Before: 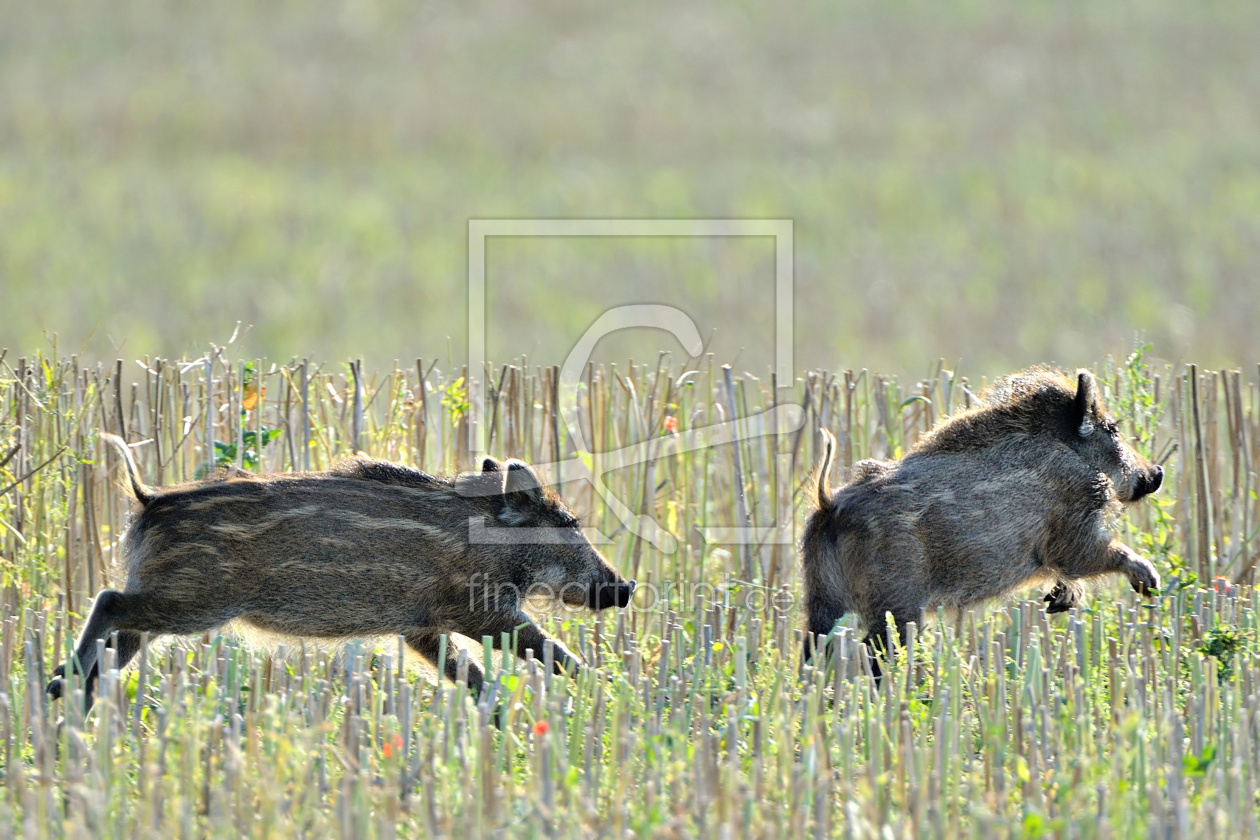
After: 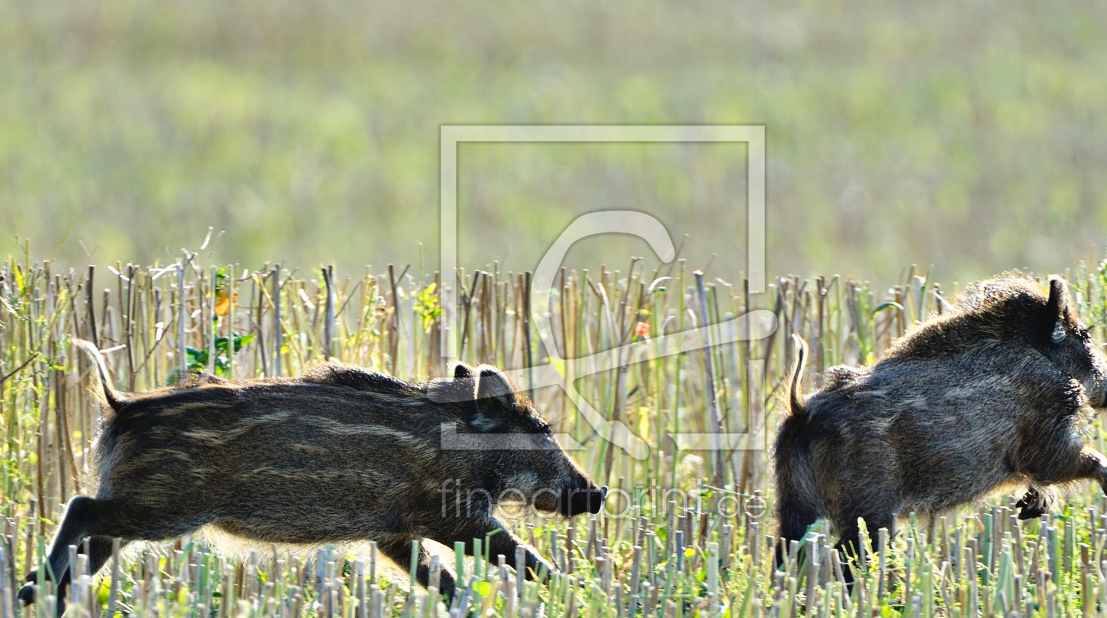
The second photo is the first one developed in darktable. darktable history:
contrast brightness saturation: contrast 0.066, brightness -0.132, saturation 0.064
crop and rotate: left 2.283%, top 11.275%, right 9.8%, bottom 15.146%
tone curve: curves: ch0 [(0, 0.036) (0.119, 0.115) (0.461, 0.479) (0.715, 0.767) (0.817, 0.865) (1, 0.998)]; ch1 [(0, 0) (0.377, 0.416) (0.44, 0.478) (0.487, 0.498) (0.514, 0.525) (0.538, 0.552) (0.67, 0.688) (1, 1)]; ch2 [(0, 0) (0.38, 0.405) (0.463, 0.445) (0.492, 0.486) (0.524, 0.541) (0.578, 0.59) (0.653, 0.658) (1, 1)], preserve colors none
